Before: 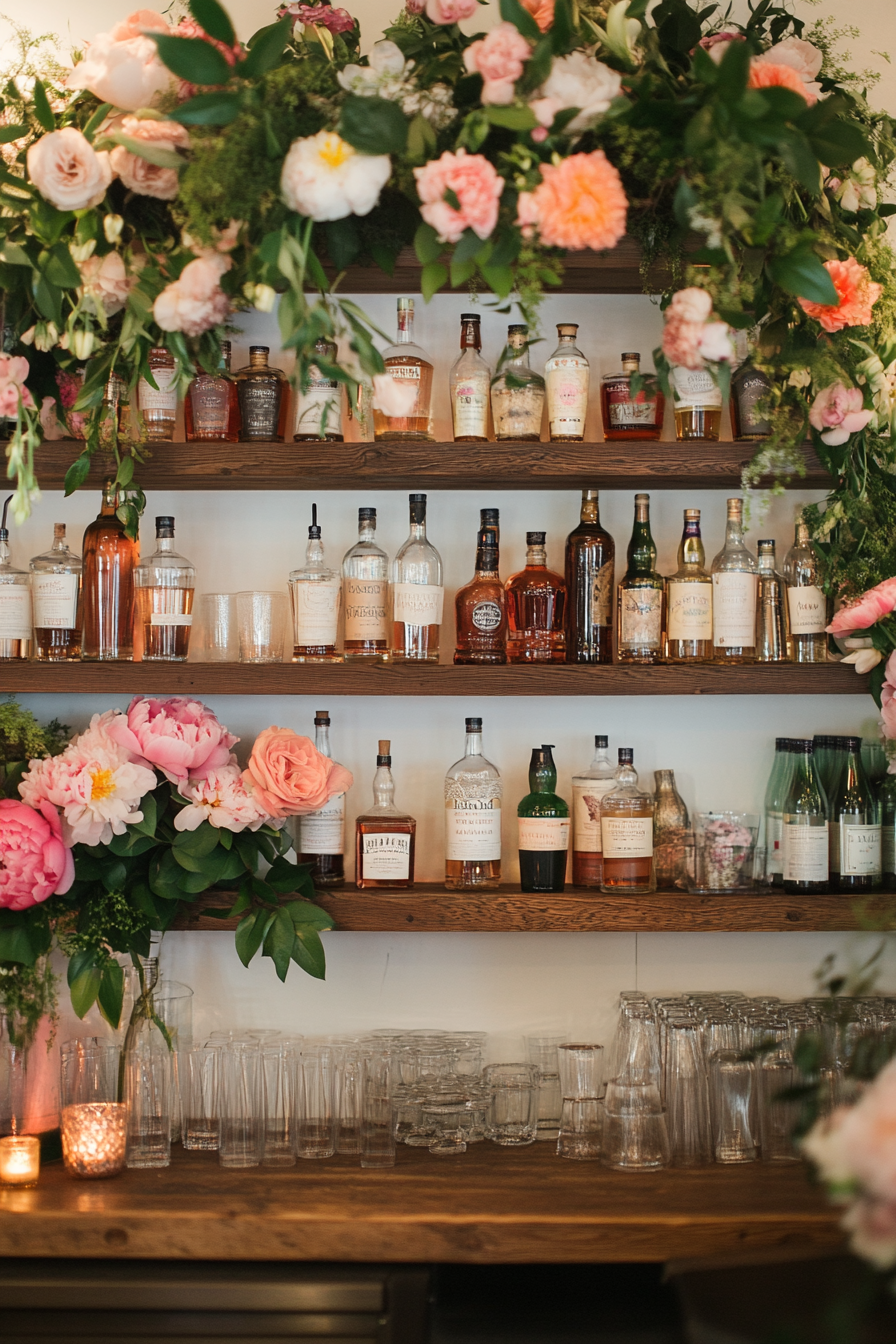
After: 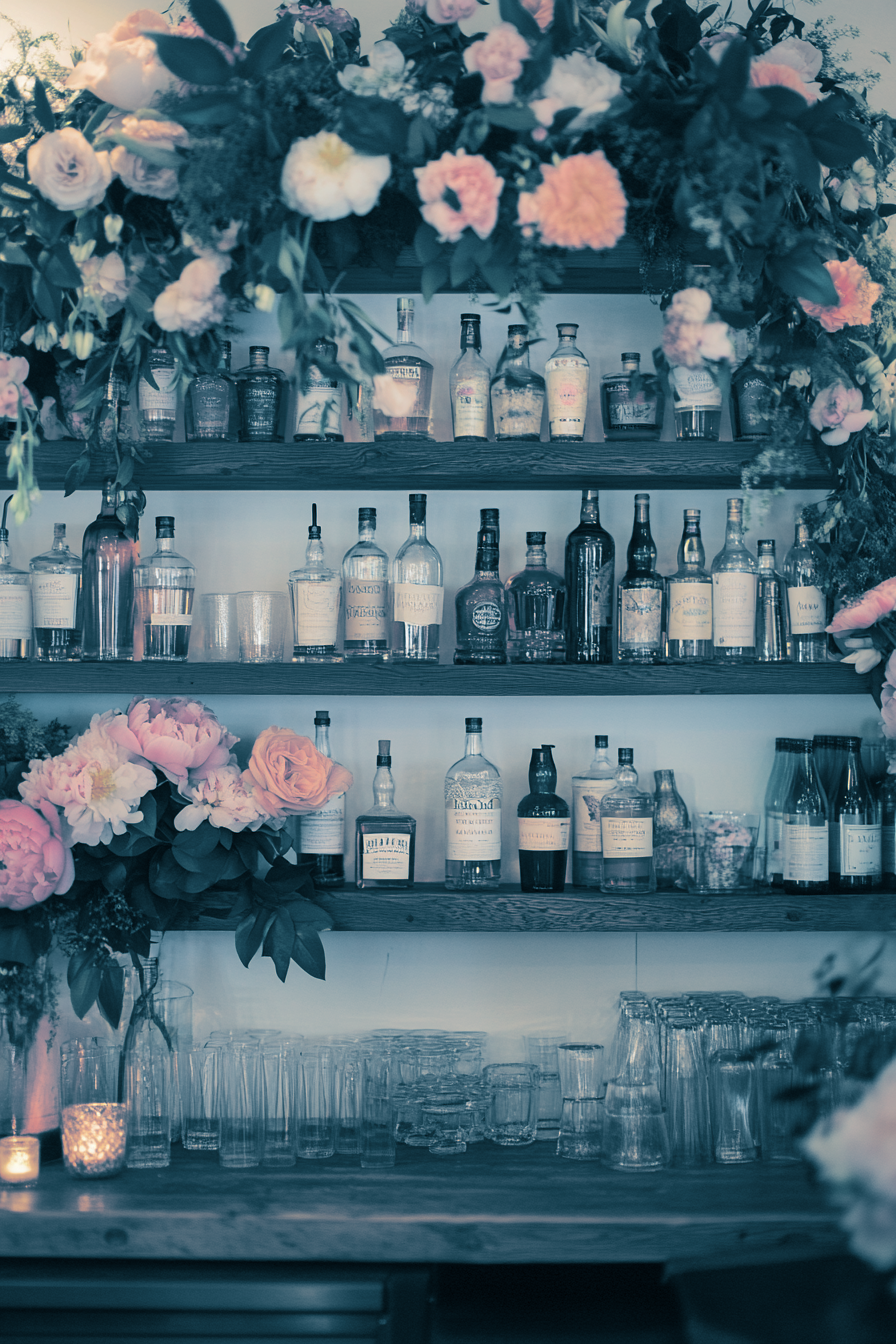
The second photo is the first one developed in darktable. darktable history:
shadows and highlights: on, module defaults
split-toning: shadows › hue 212.4°, balance -70
